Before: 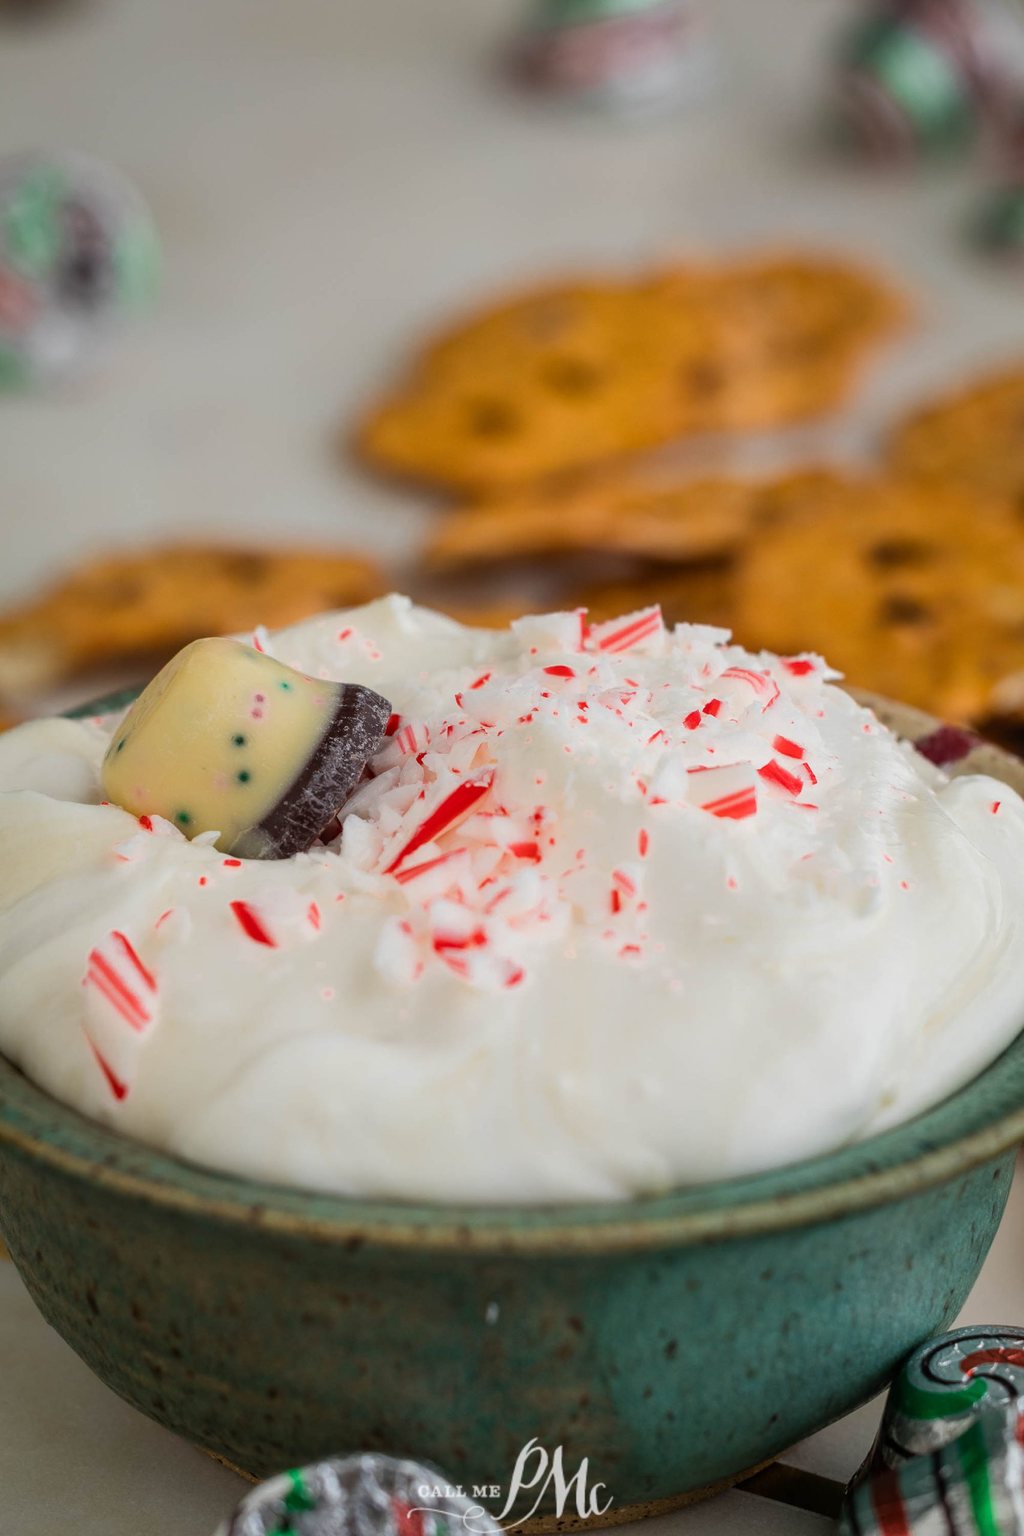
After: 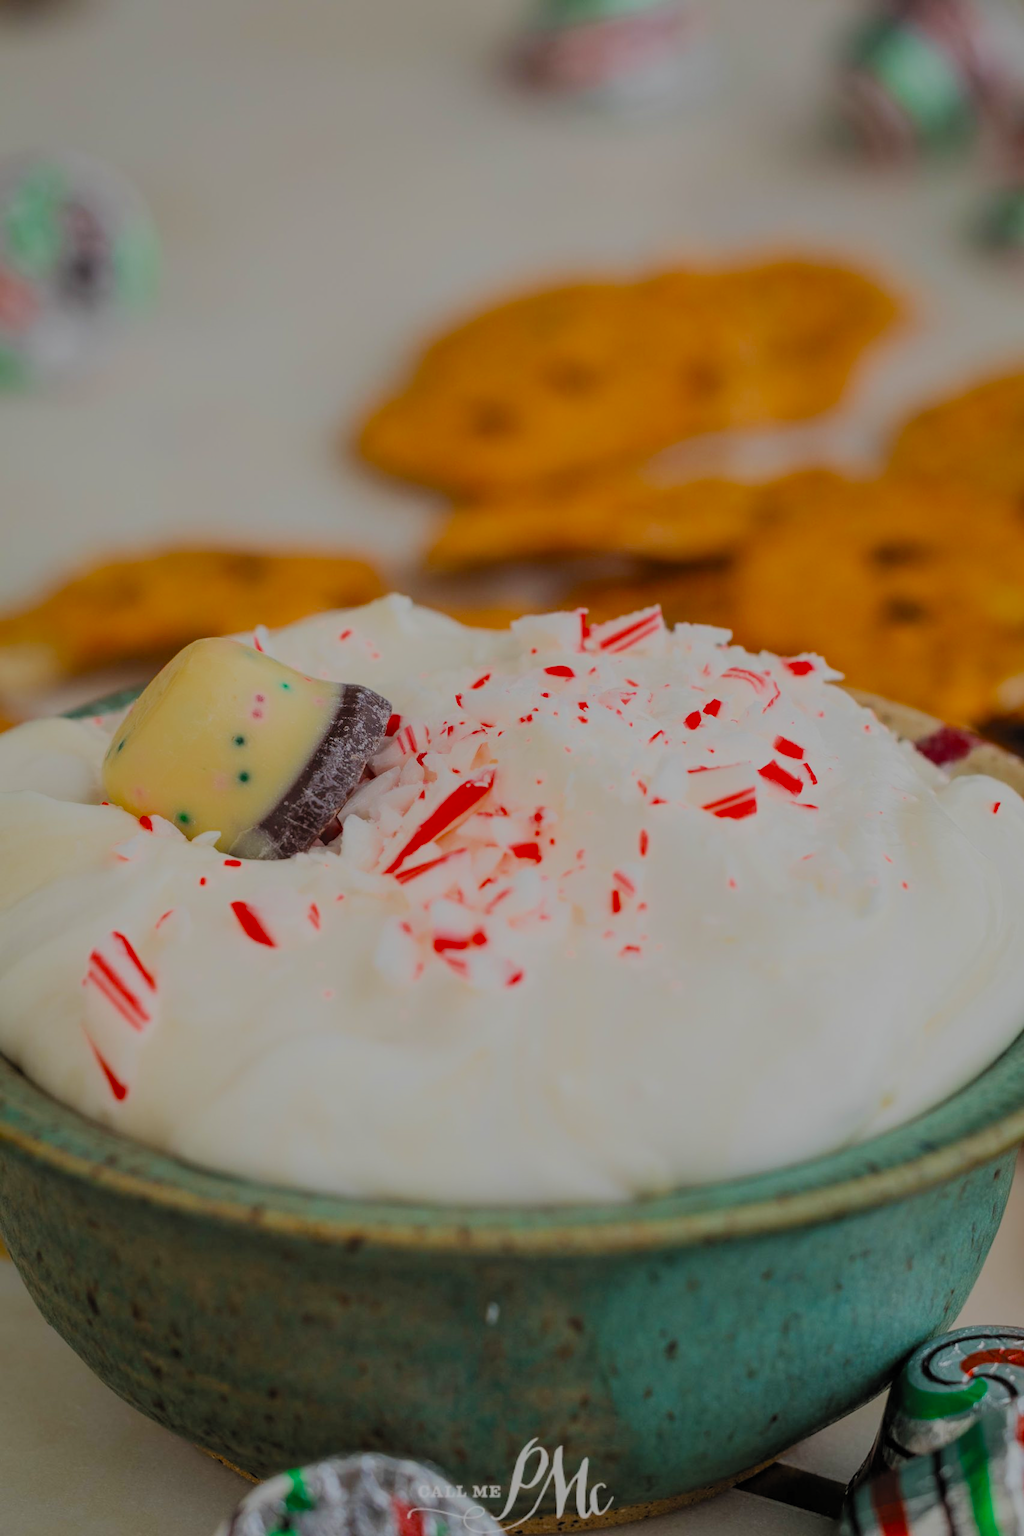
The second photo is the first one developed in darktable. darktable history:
tone equalizer: on, module defaults
filmic rgb: black relative exposure -8.02 EV, white relative exposure 8.02 EV, hardness 2.42, latitude 10.34%, contrast 0.722, highlights saturation mix 9.91%, shadows ↔ highlights balance 2.08%, color science v5 (2021), iterations of high-quality reconstruction 0, contrast in shadows safe, contrast in highlights safe
